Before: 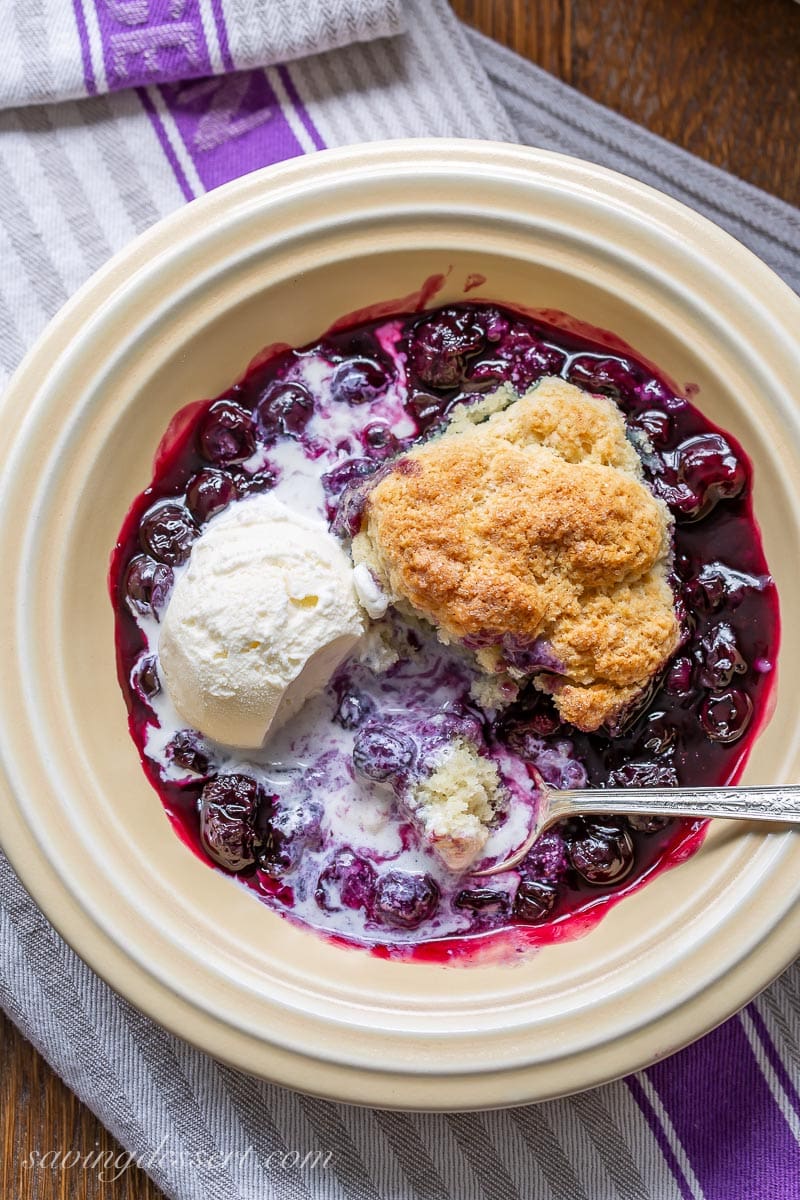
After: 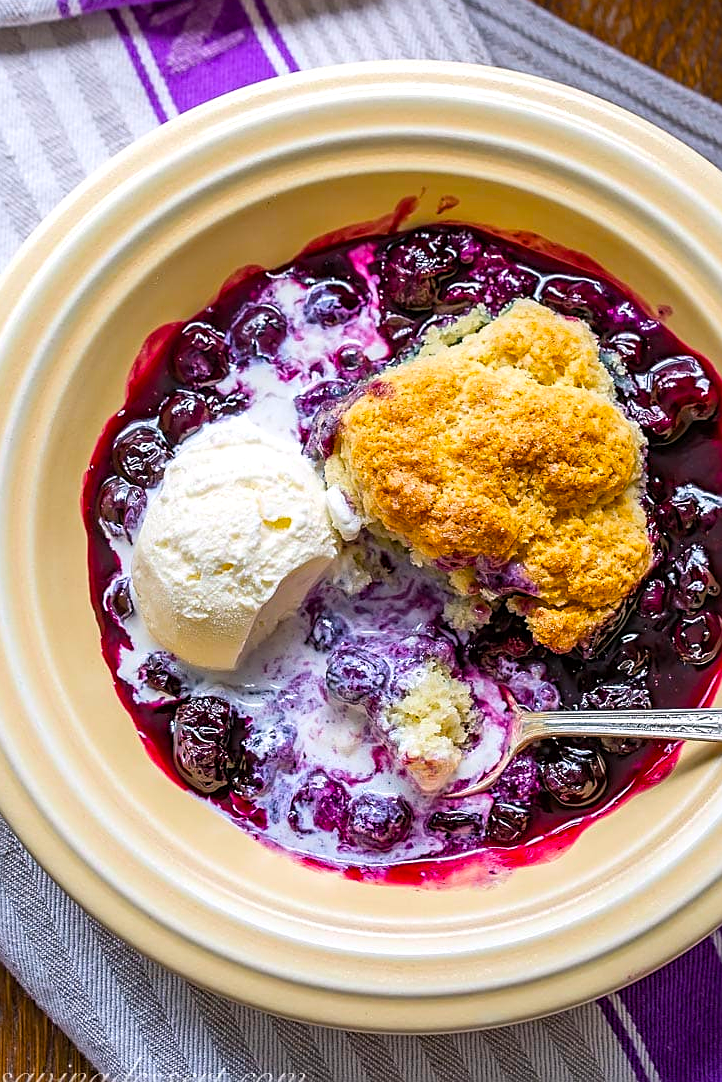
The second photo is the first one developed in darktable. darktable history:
crop: left 3.473%, top 6.505%, right 6.175%, bottom 3.298%
sharpen: on, module defaults
color balance rgb: shadows lift › chroma 1.016%, shadows lift › hue 217.05°, perceptual saturation grading › global saturation 25.897%, perceptual brilliance grading › global brilliance 3.632%, global vibrance 34.96%
